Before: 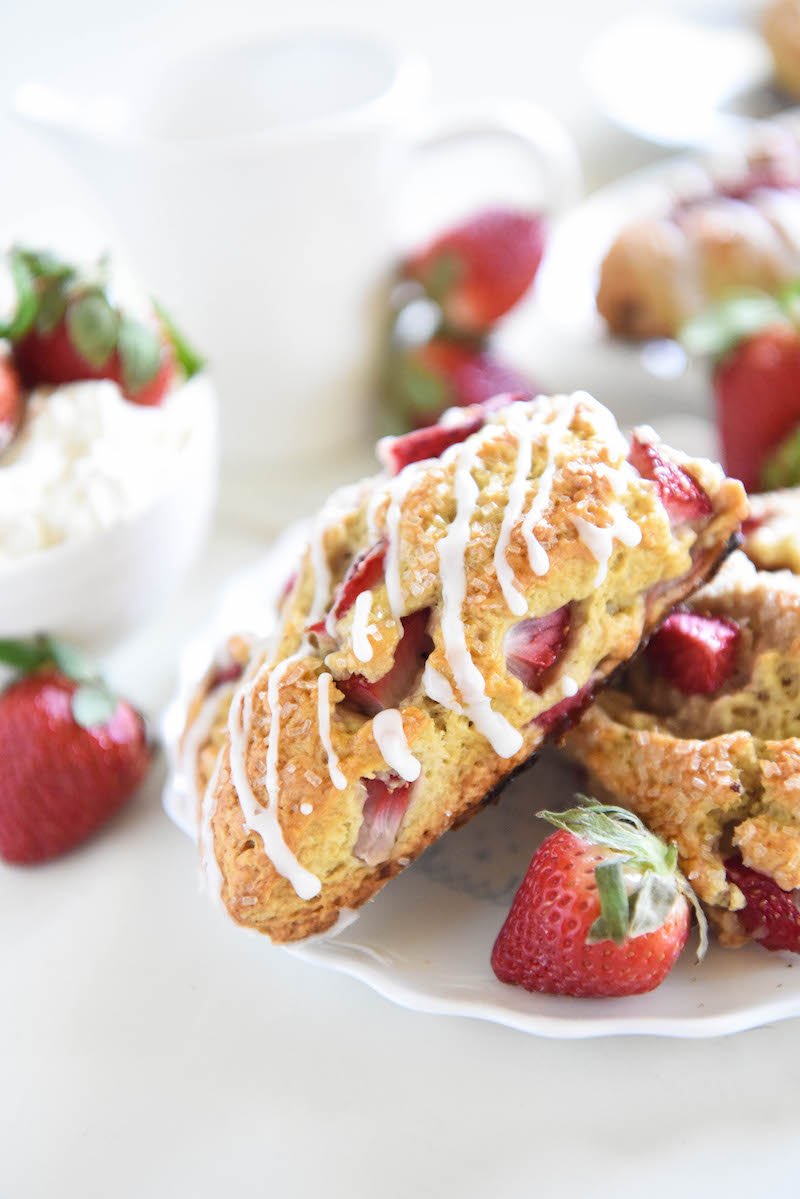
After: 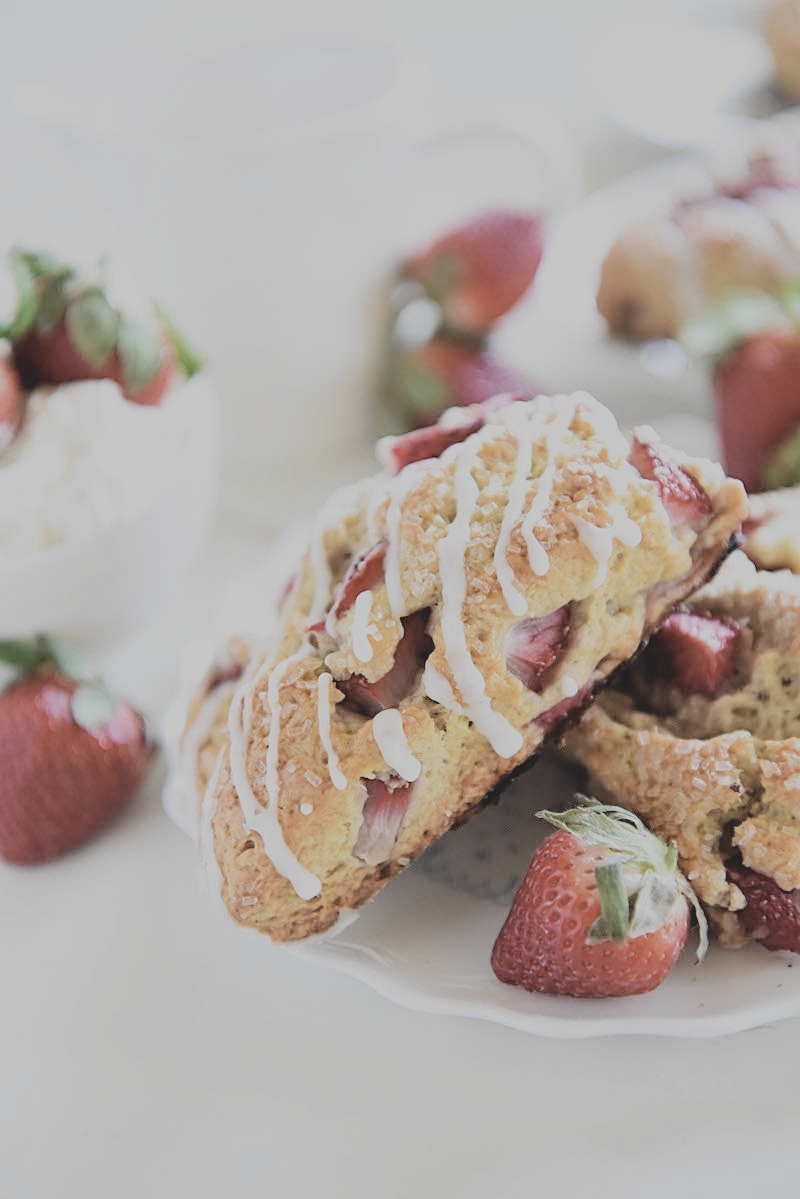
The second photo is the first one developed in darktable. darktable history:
contrast brightness saturation: contrast -0.26, saturation -0.443
sharpen: radius 1.917
filmic rgb: black relative exposure -5.03 EV, white relative exposure 3.99 EV, hardness 2.9, contrast 1.3, iterations of high-quality reconstruction 0
